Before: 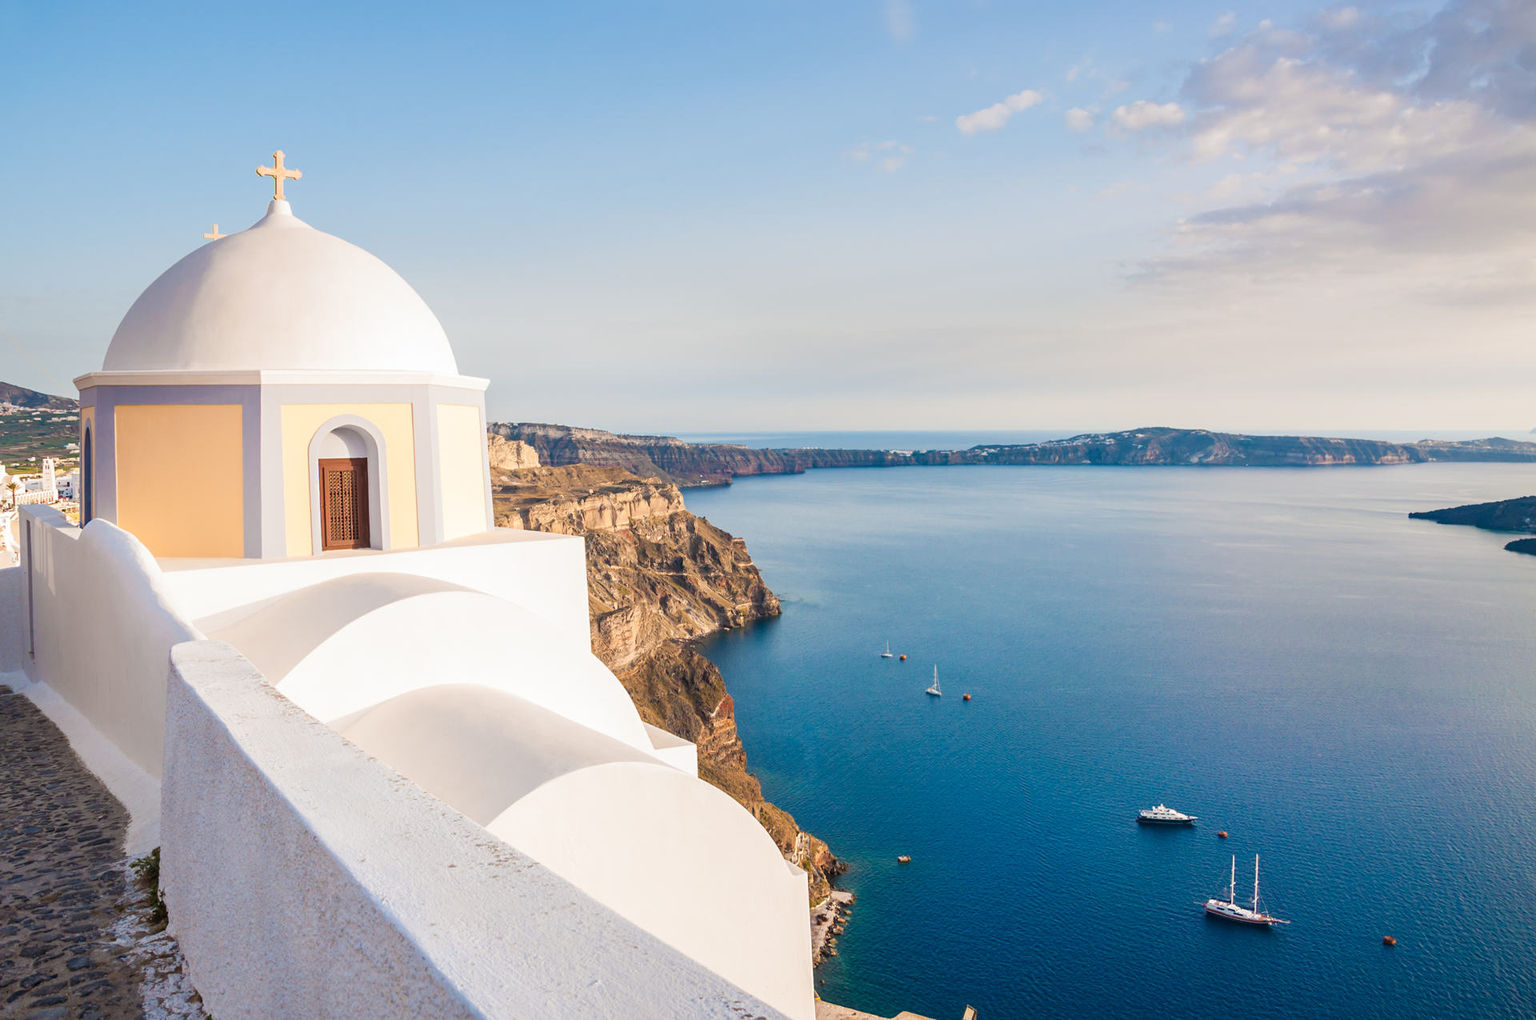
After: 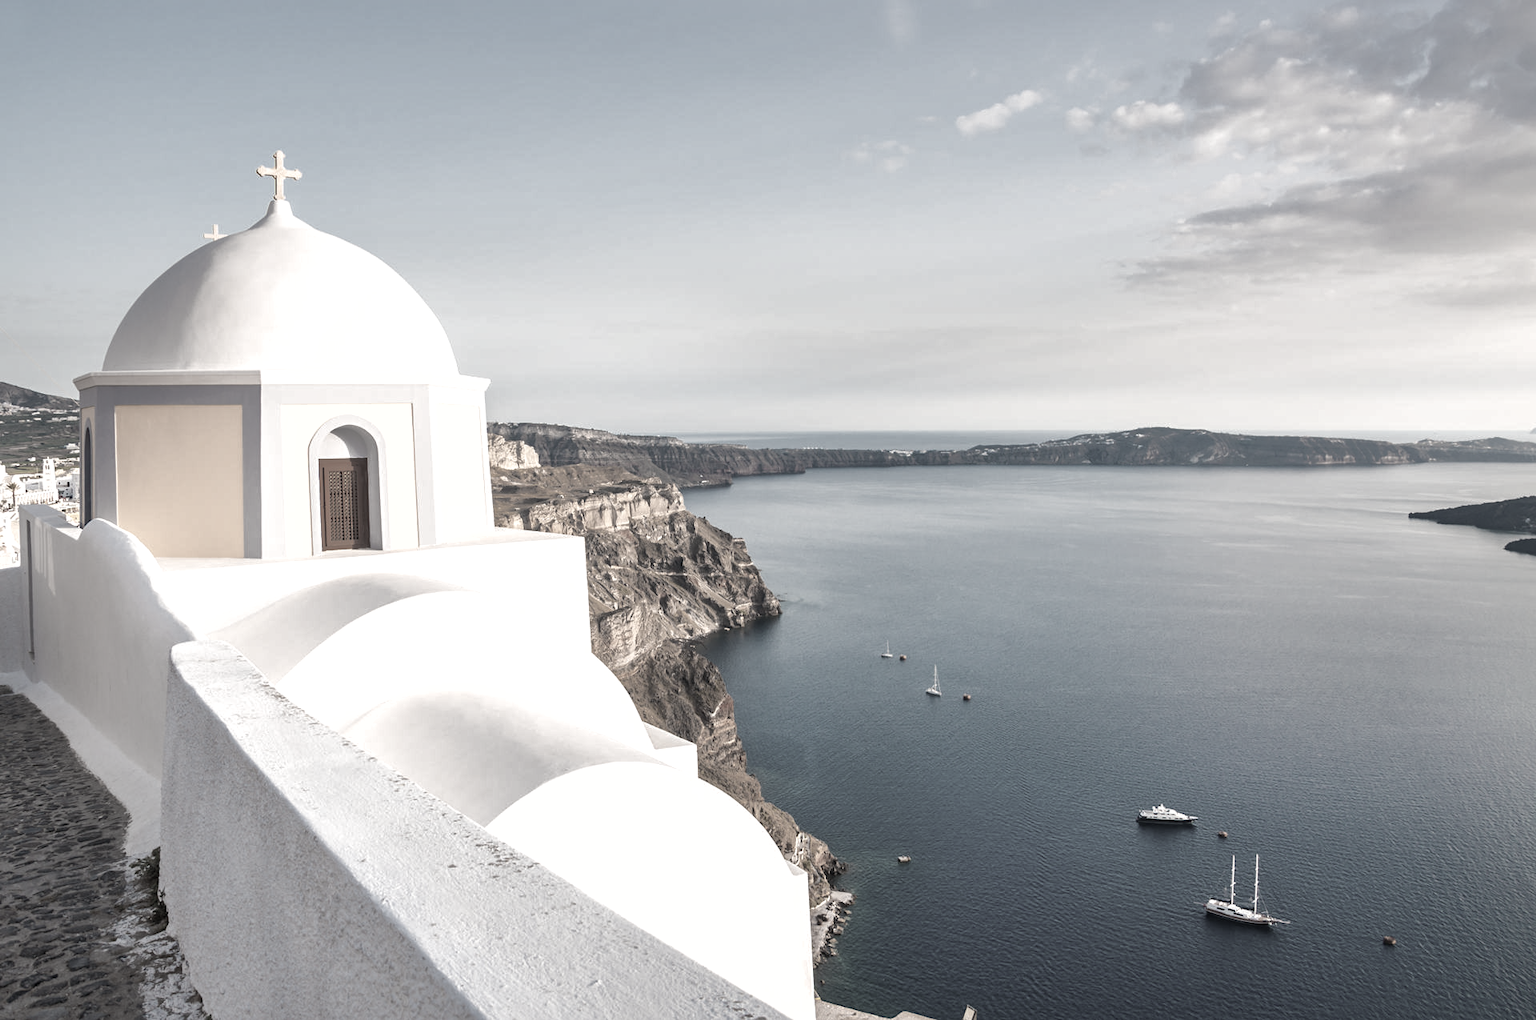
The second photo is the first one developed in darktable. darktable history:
tone equalizer: -8 EV -0.427 EV, -7 EV -0.36 EV, -6 EV -0.36 EV, -5 EV -0.23 EV, -3 EV 0.256 EV, -2 EV 0.348 EV, -1 EV 0.385 EV, +0 EV 0.41 EV, edges refinement/feathering 500, mask exposure compensation -1.57 EV, preserve details no
color correction: highlights b* -0.029, saturation 0.203
shadows and highlights: on, module defaults
